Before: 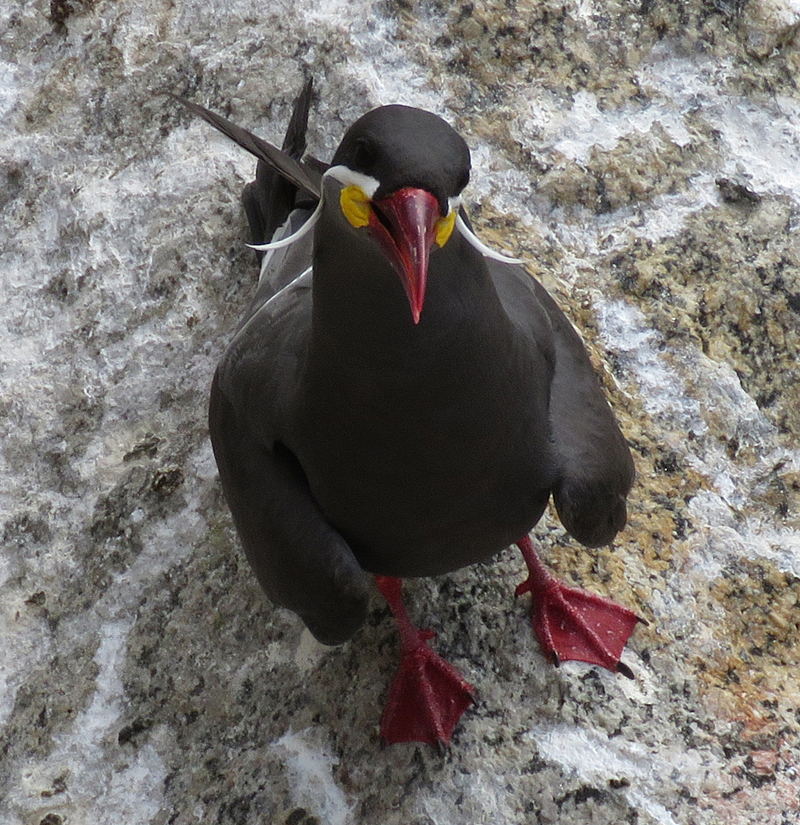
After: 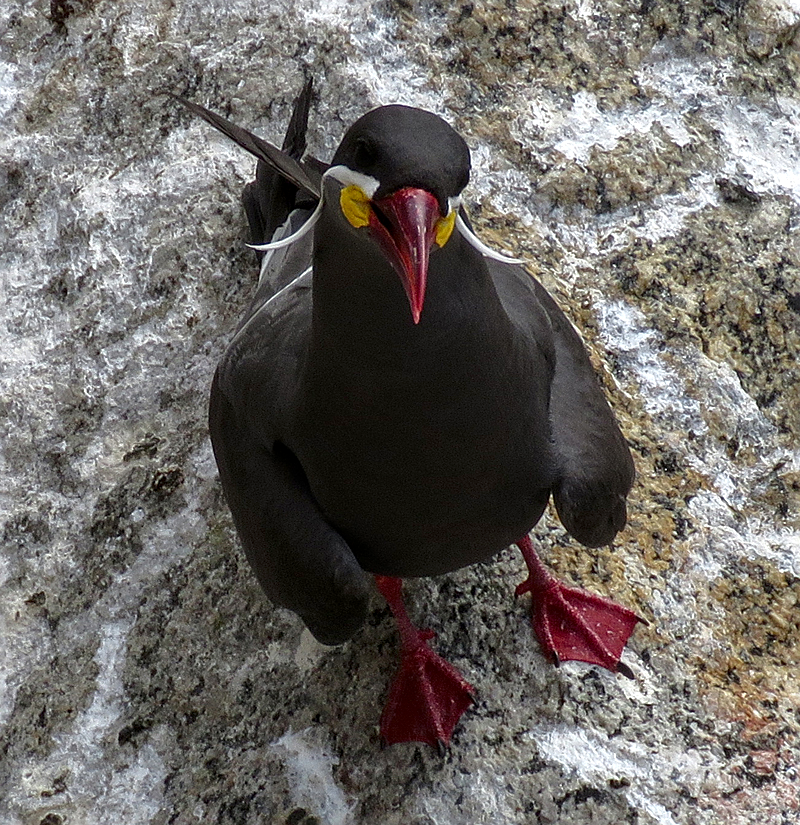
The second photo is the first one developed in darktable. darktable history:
local contrast: on, module defaults
tone equalizer: -8 EV 0 EV, -7 EV 0.003 EV, -6 EV -0.005 EV, -5 EV -0.01 EV, -4 EV -0.053 EV, -3 EV -0.218 EV, -2 EV -0.285 EV, -1 EV 0.116 EV, +0 EV 0.314 EV, edges refinement/feathering 500, mask exposure compensation -1.57 EV, preserve details no
contrast brightness saturation: contrast 0.147, brightness -0.008, saturation 0.103
sharpen: on, module defaults
